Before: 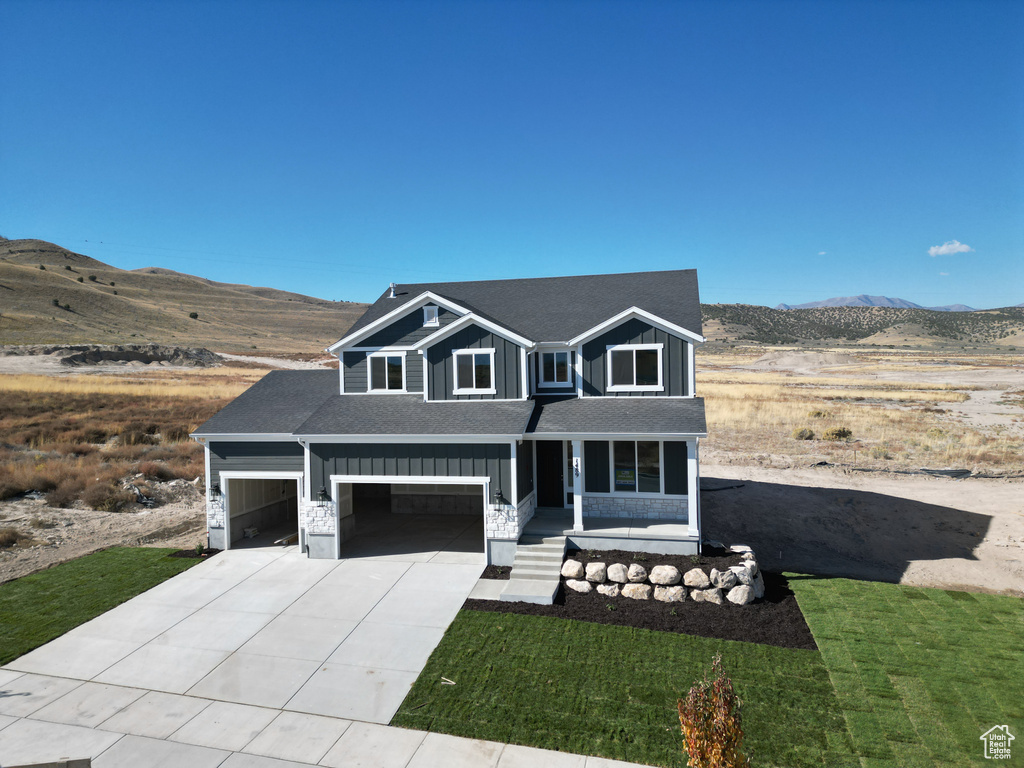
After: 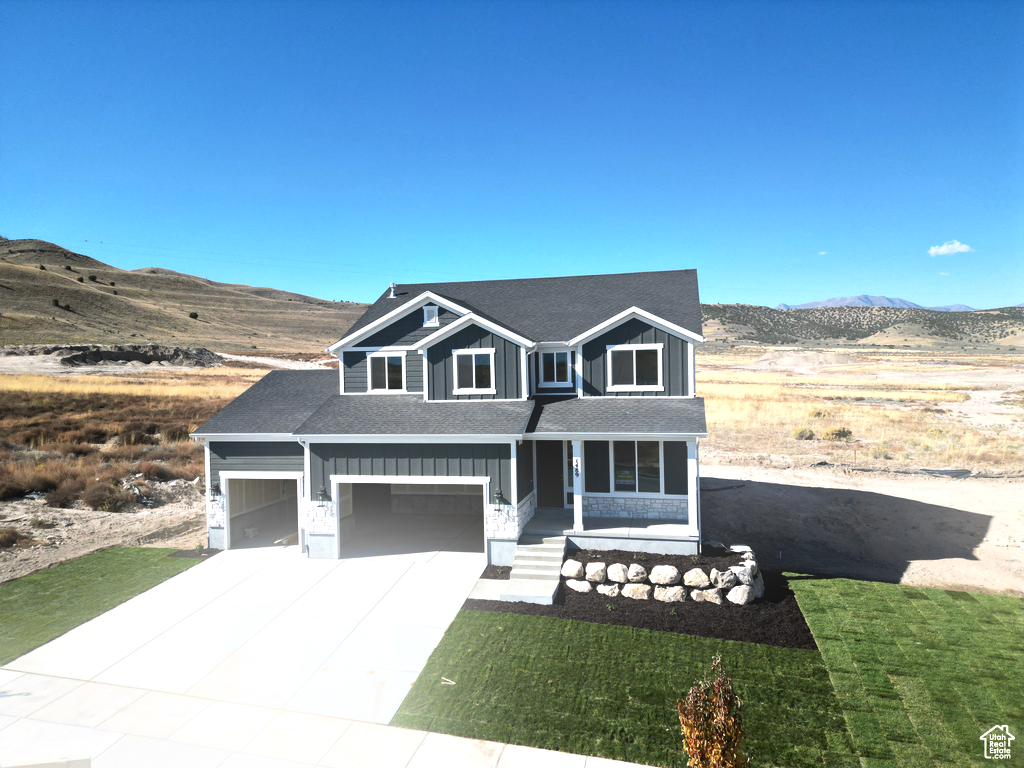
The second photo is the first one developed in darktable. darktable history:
tone equalizer: -8 EV -0.75 EV, -7 EV -0.7 EV, -6 EV -0.6 EV, -5 EV -0.4 EV, -3 EV 0.4 EV, -2 EV 0.6 EV, -1 EV 0.7 EV, +0 EV 0.75 EV, edges refinement/feathering 500, mask exposure compensation -1.57 EV, preserve details no
bloom: size 15%, threshold 97%, strength 7%
